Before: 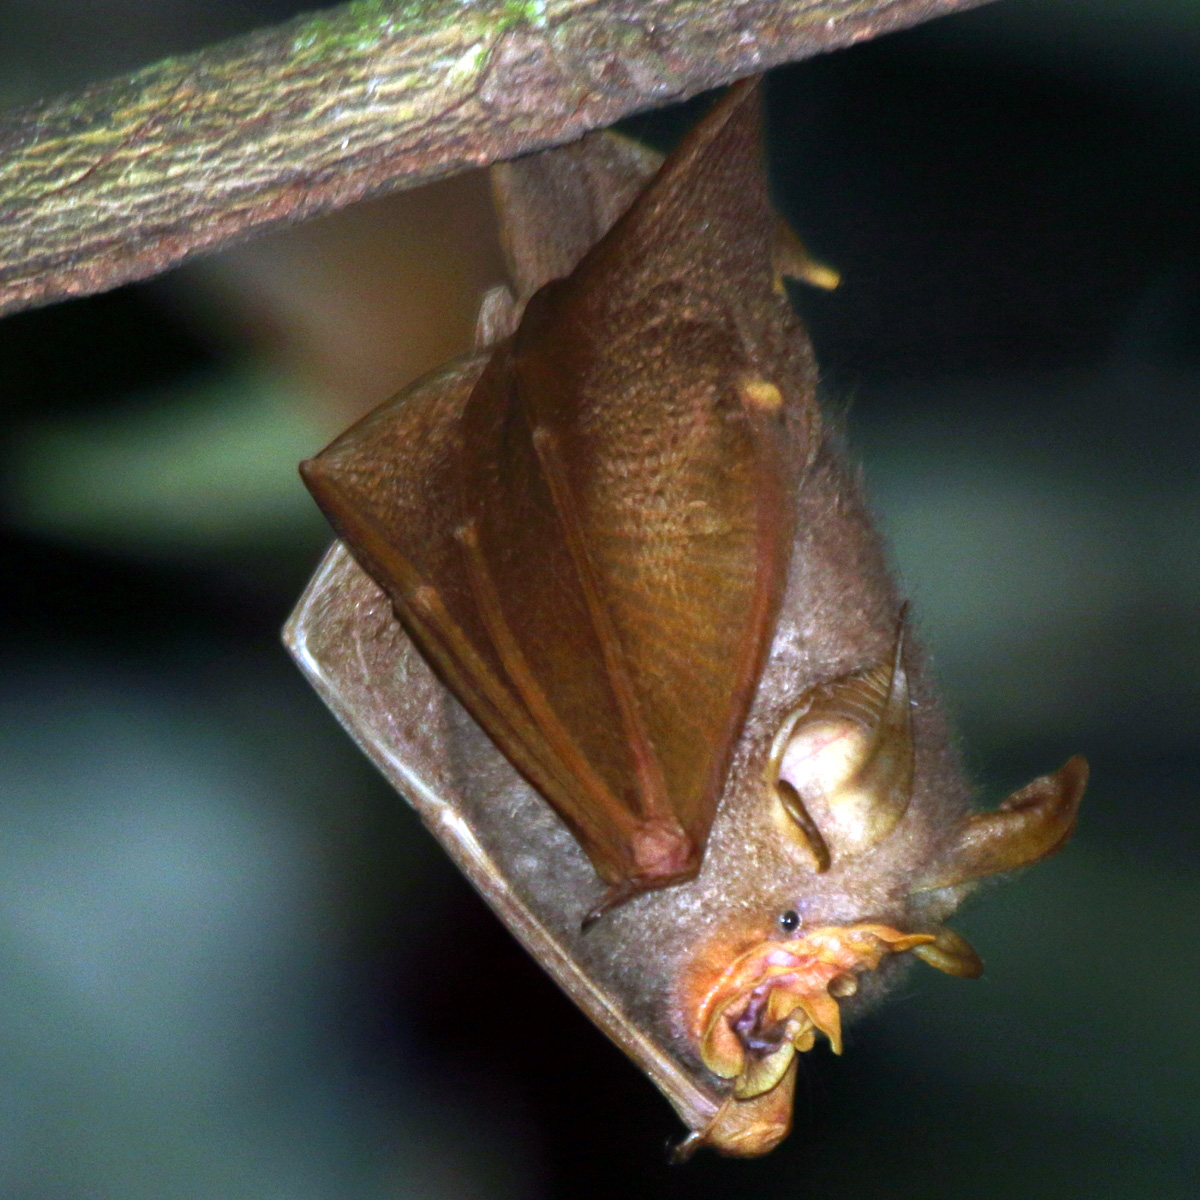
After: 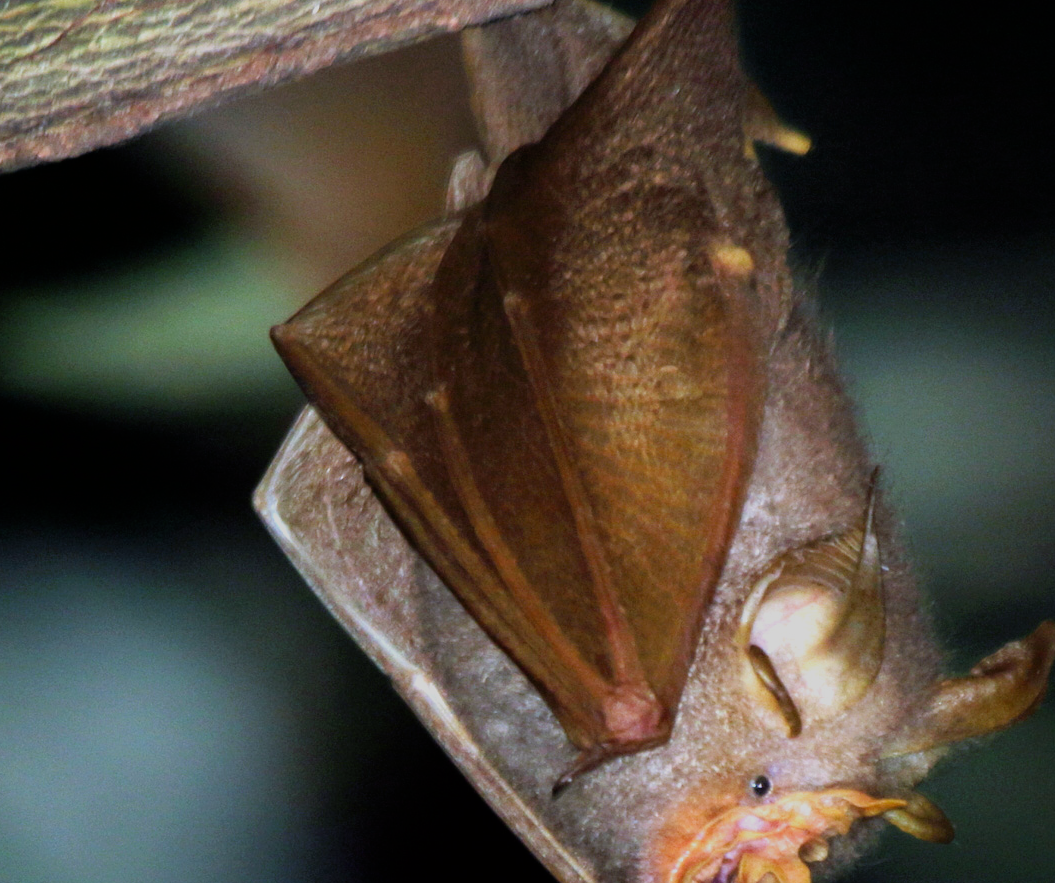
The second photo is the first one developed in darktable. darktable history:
crop and rotate: left 2.425%, top 11.305%, right 9.6%, bottom 15.08%
filmic rgb: black relative exposure -7.65 EV, white relative exposure 4.56 EV, hardness 3.61
